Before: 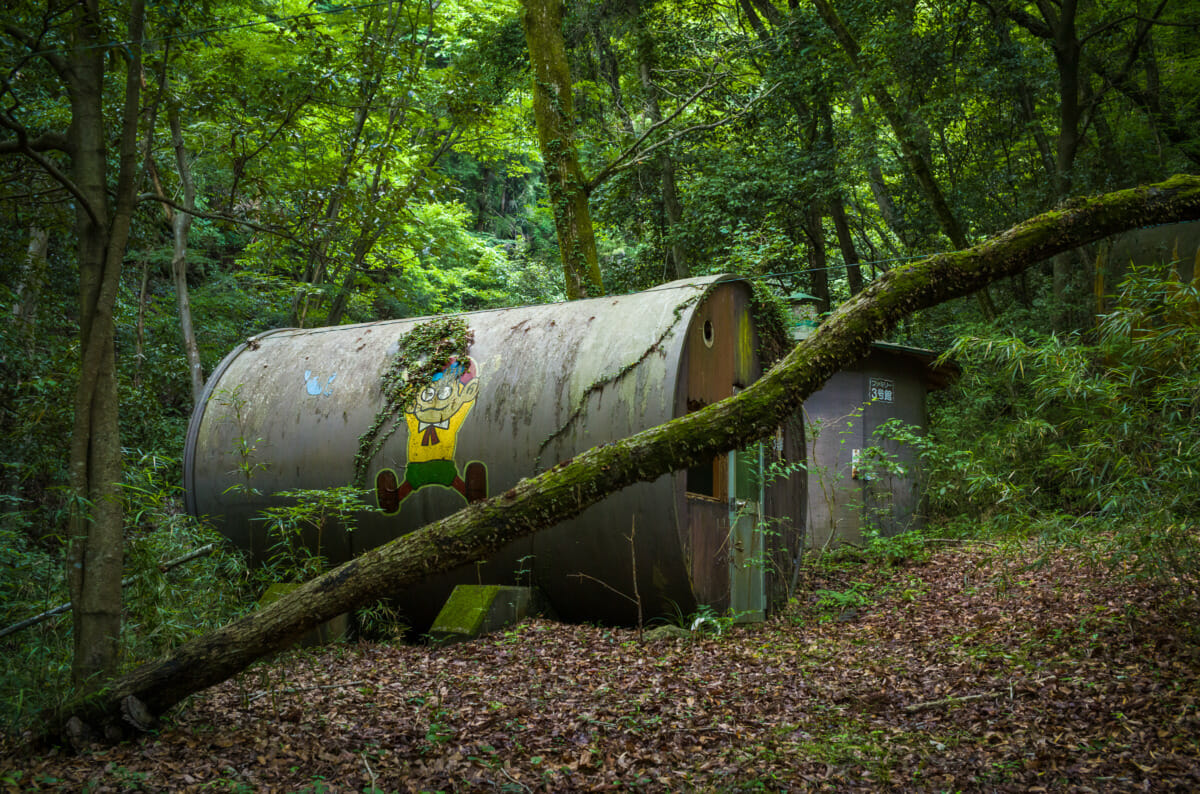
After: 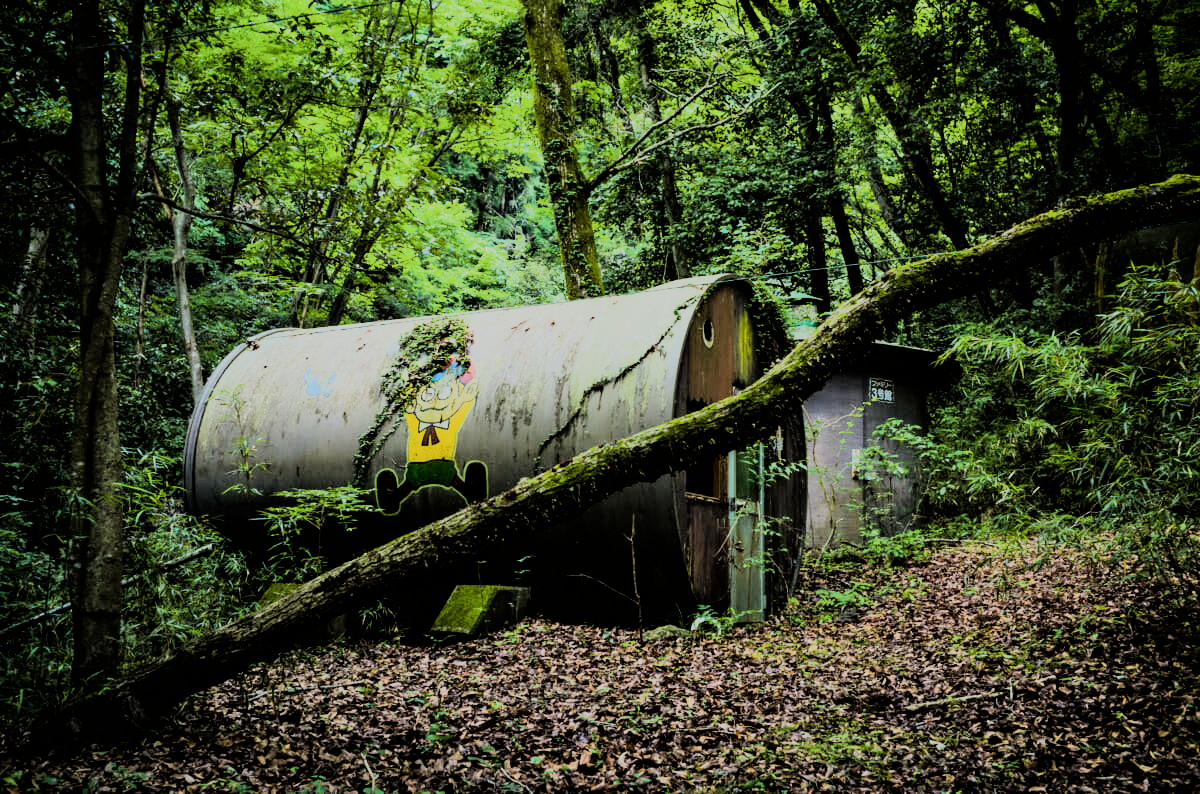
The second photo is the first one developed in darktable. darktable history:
filmic rgb: black relative exposure -7.15 EV, white relative exposure 5.36 EV, hardness 3.02
rgb curve: curves: ch0 [(0, 0) (0.21, 0.15) (0.24, 0.21) (0.5, 0.75) (0.75, 0.96) (0.89, 0.99) (1, 1)]; ch1 [(0, 0.02) (0.21, 0.13) (0.25, 0.2) (0.5, 0.67) (0.75, 0.9) (0.89, 0.97) (1, 1)]; ch2 [(0, 0.02) (0.21, 0.13) (0.25, 0.2) (0.5, 0.67) (0.75, 0.9) (0.89, 0.97) (1, 1)], compensate middle gray true
sharpen: radius 5.325, amount 0.312, threshold 26.433
